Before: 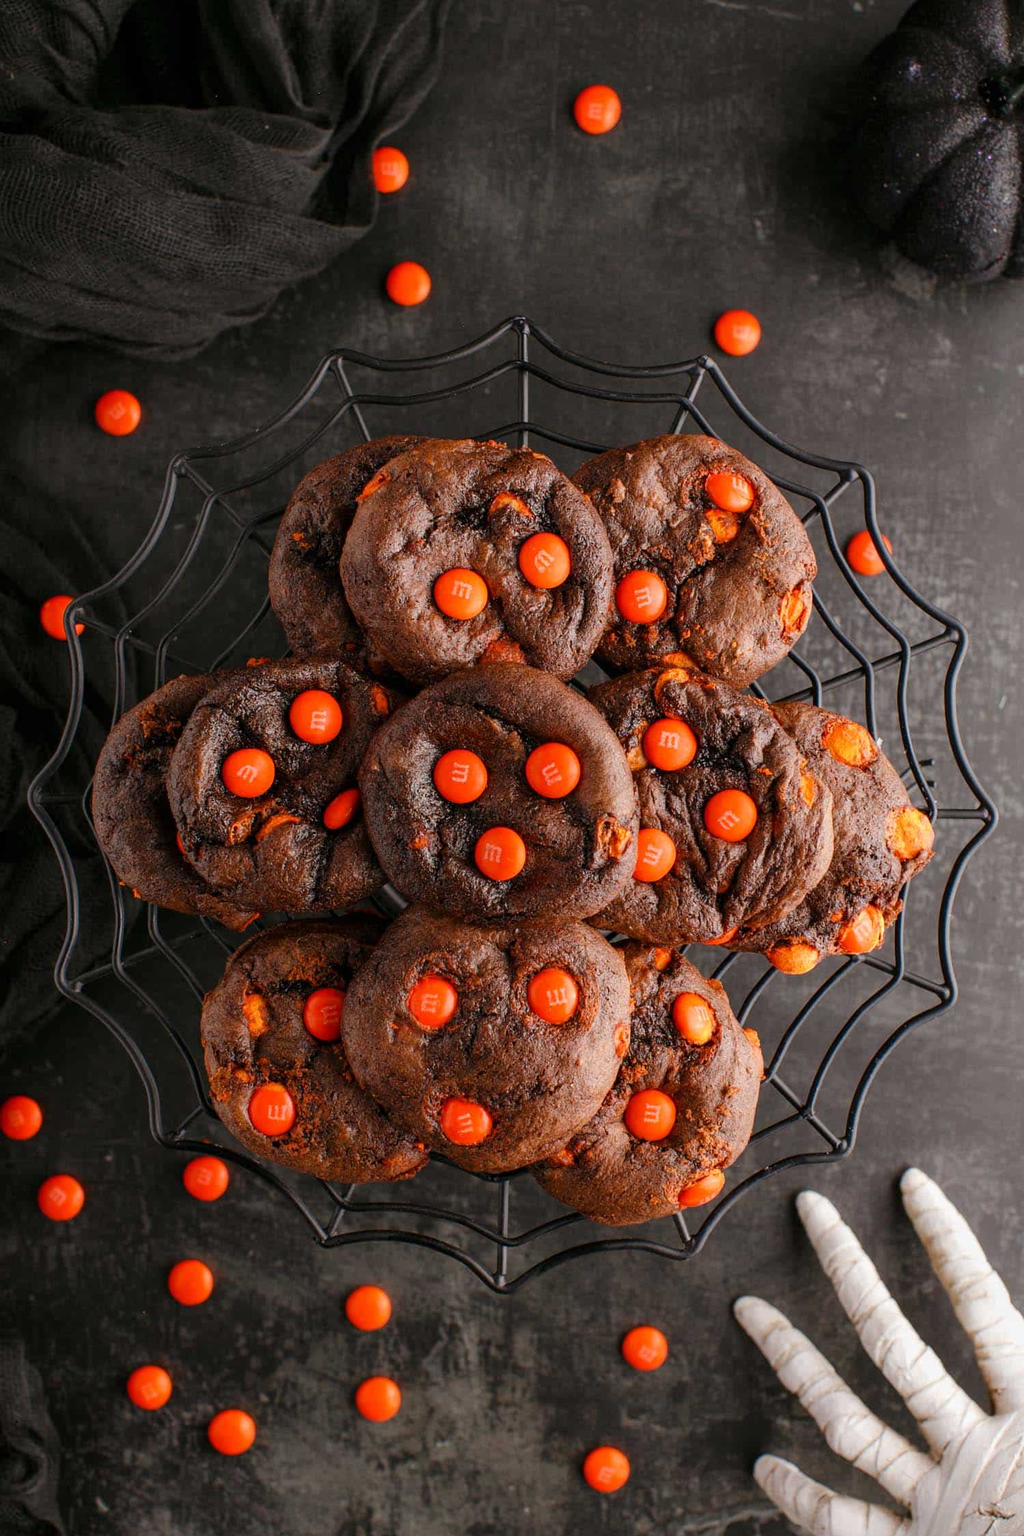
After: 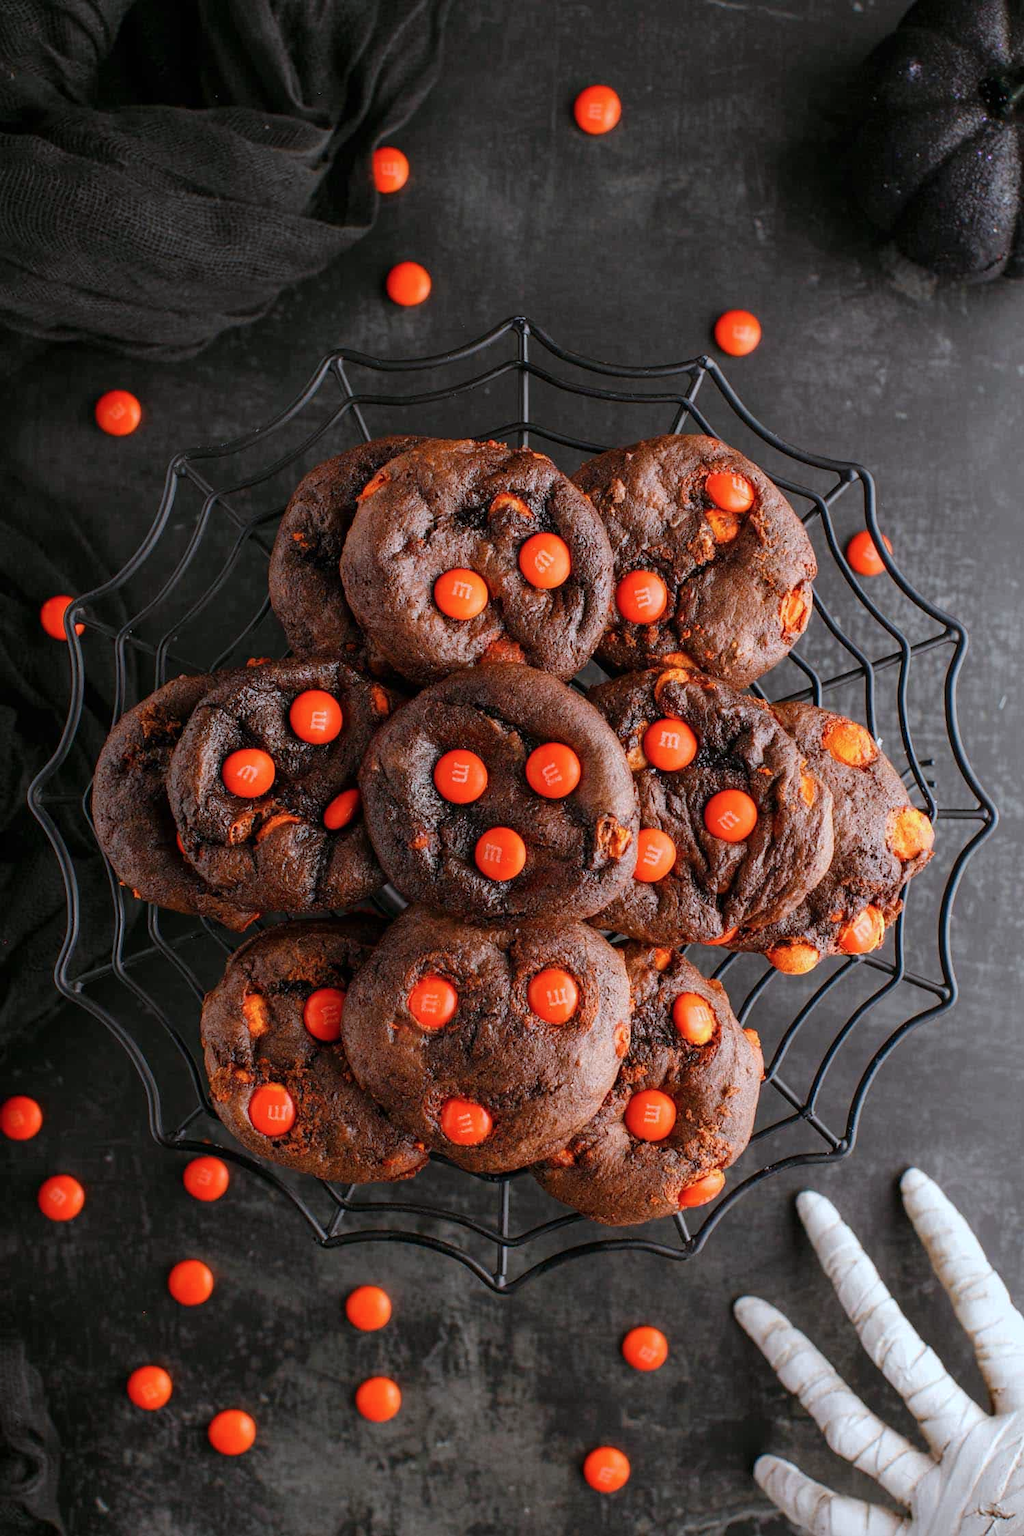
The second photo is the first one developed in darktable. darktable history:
color correction: highlights a* -3.76, highlights b* -11.01
